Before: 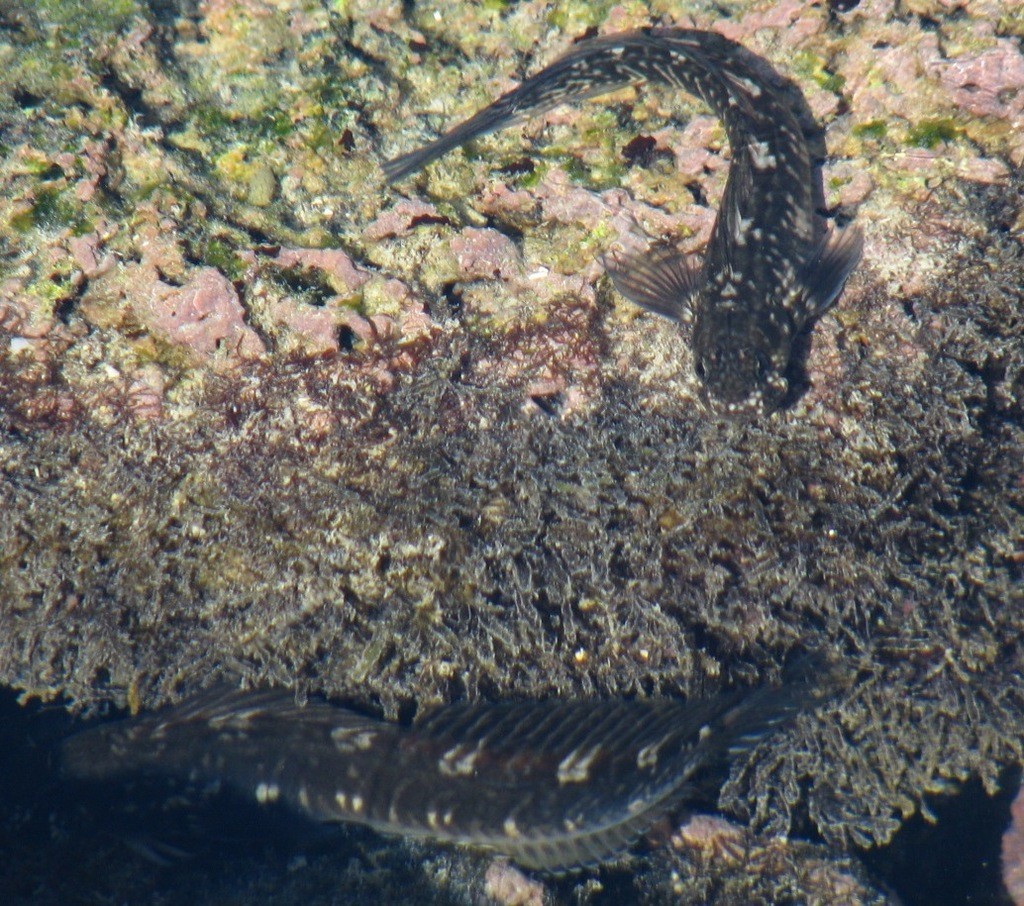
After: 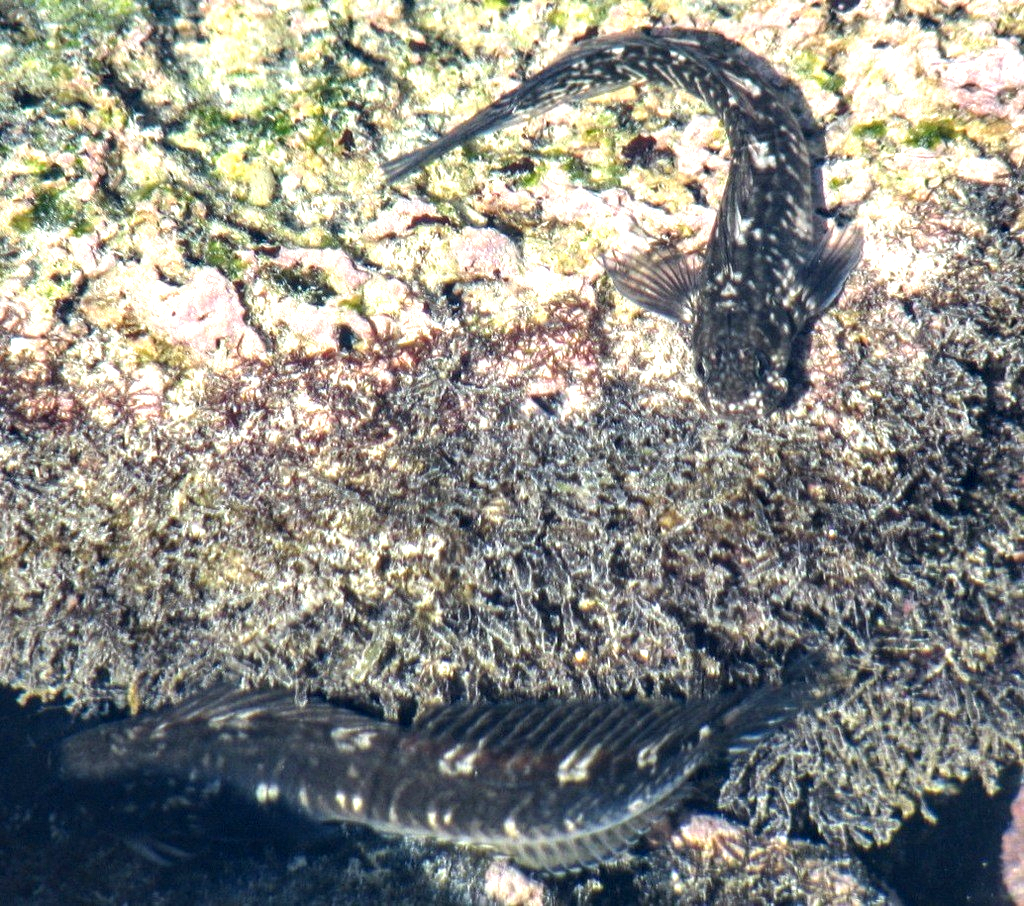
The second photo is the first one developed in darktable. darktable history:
exposure: black level correction 0, exposure 1.001 EV, compensate exposure bias true, compensate highlight preservation false
local contrast: detail 160%
